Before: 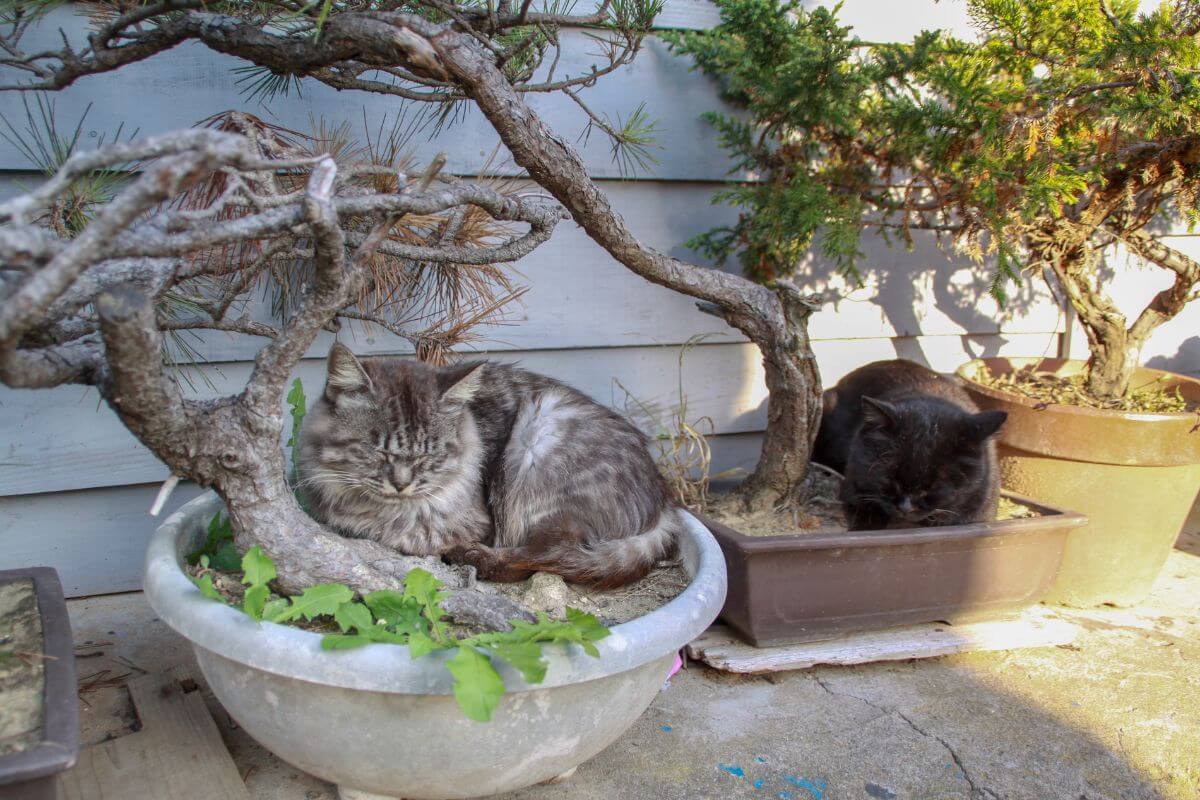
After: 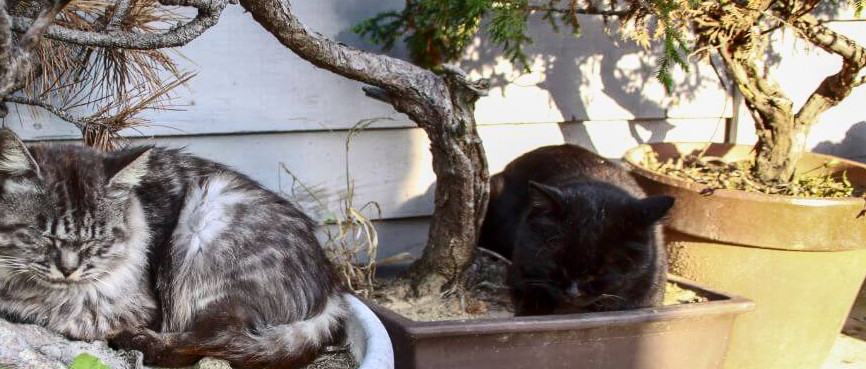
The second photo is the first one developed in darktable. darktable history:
shadows and highlights: soften with gaussian
crop and rotate: left 27.755%, top 27.122%, bottom 26.657%
contrast brightness saturation: contrast 0.286
